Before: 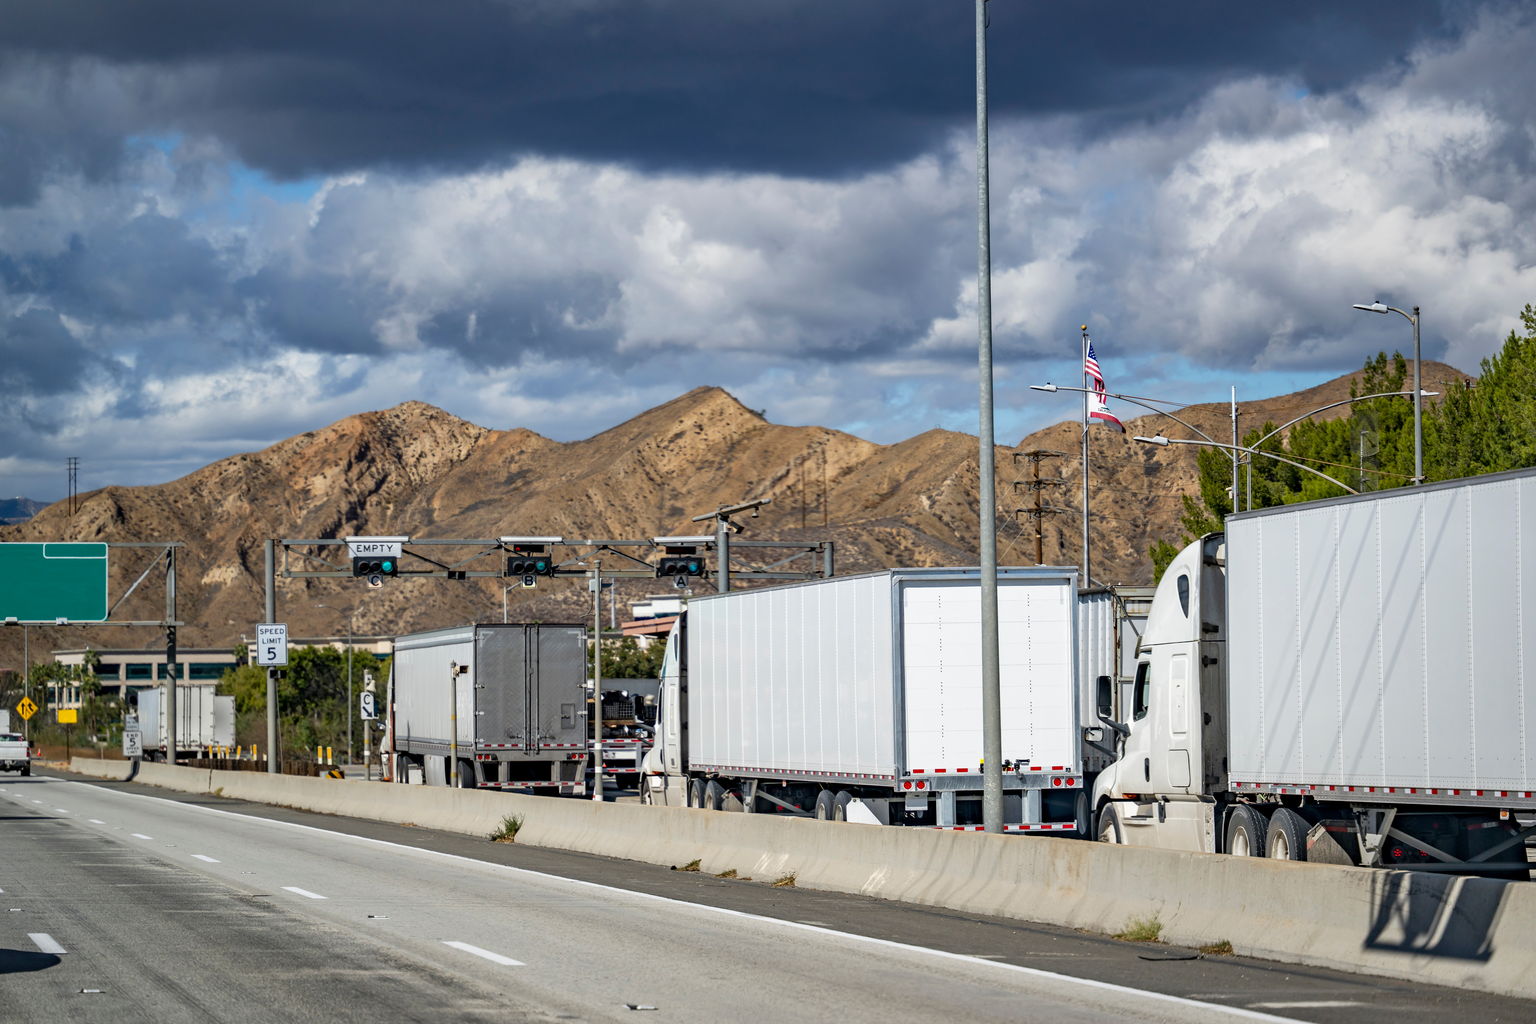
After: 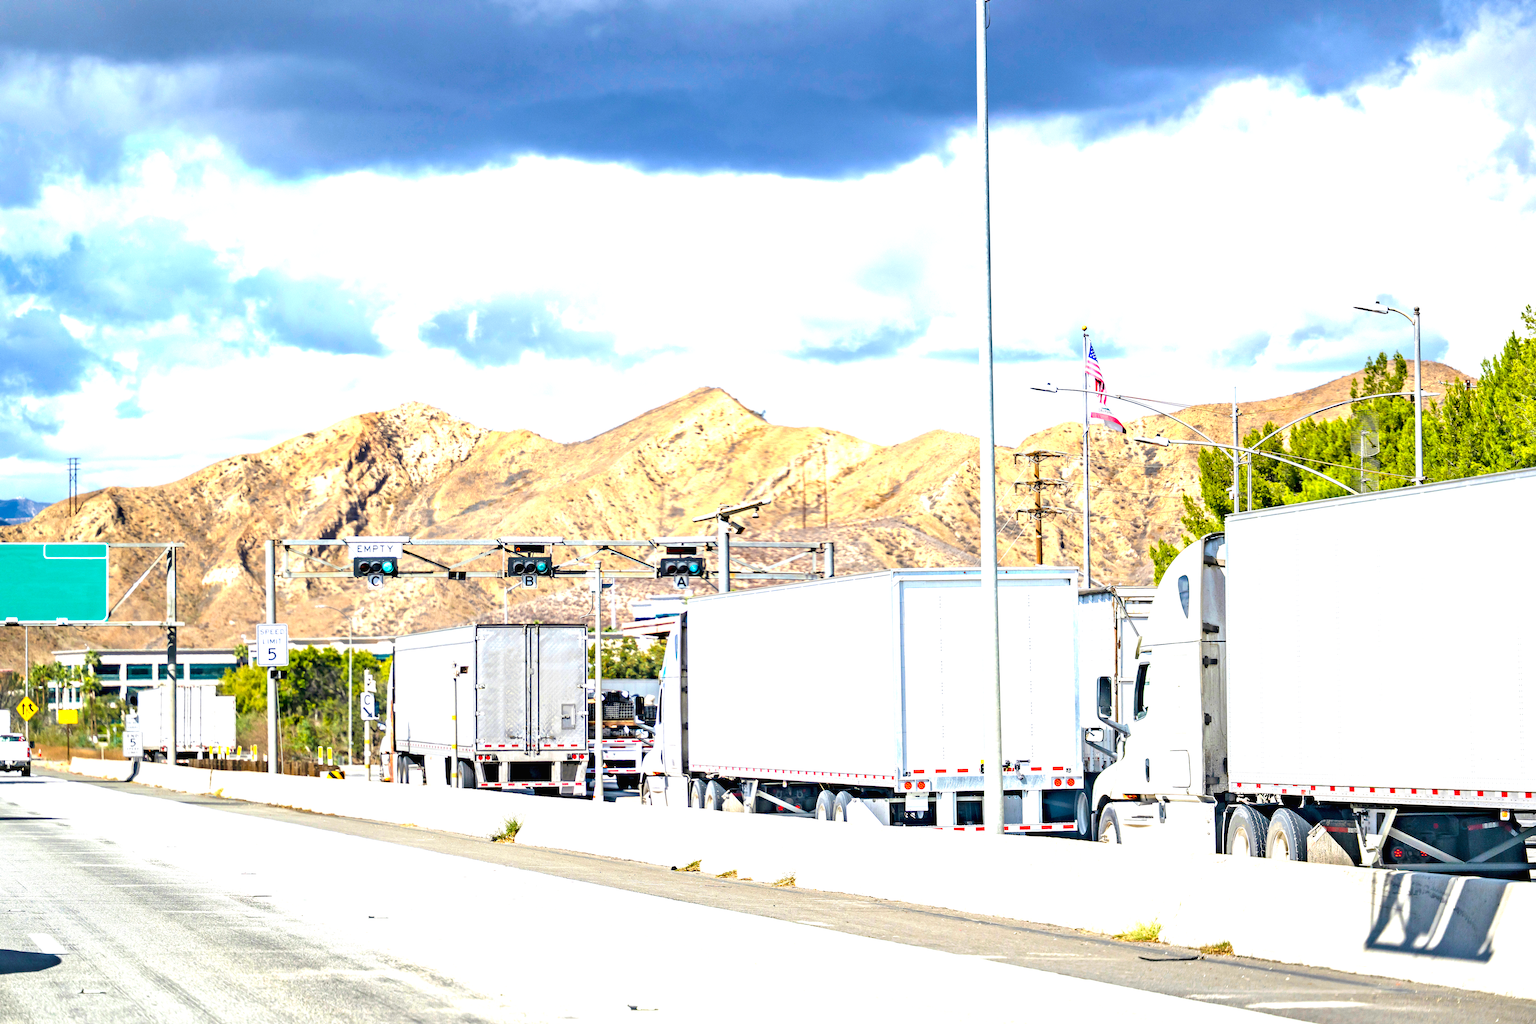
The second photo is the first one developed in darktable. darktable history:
color balance rgb: perceptual saturation grading › global saturation 25.631%
exposure: black level correction 0, exposure 1.992 EV, compensate exposure bias true, compensate highlight preservation false
velvia: strength 14.88%
sharpen: amount 0.209
